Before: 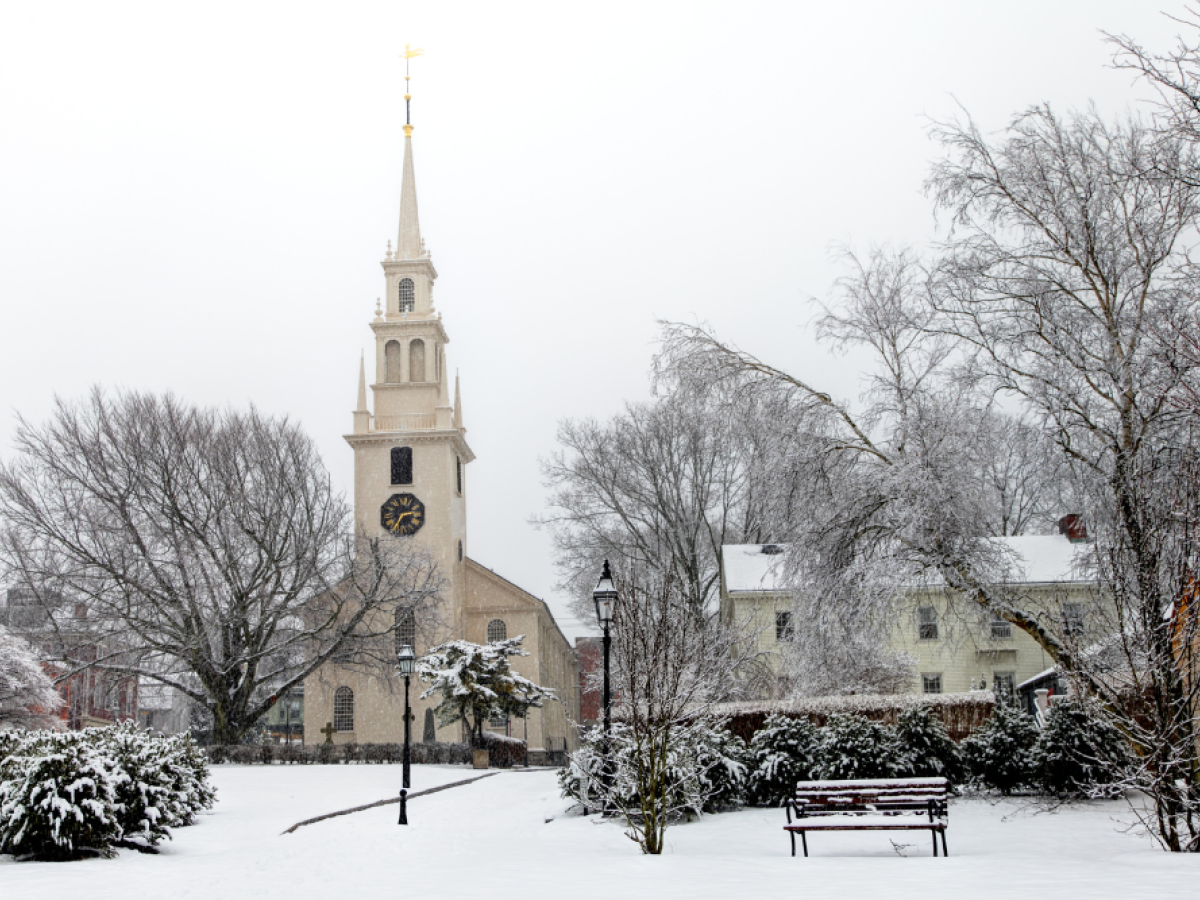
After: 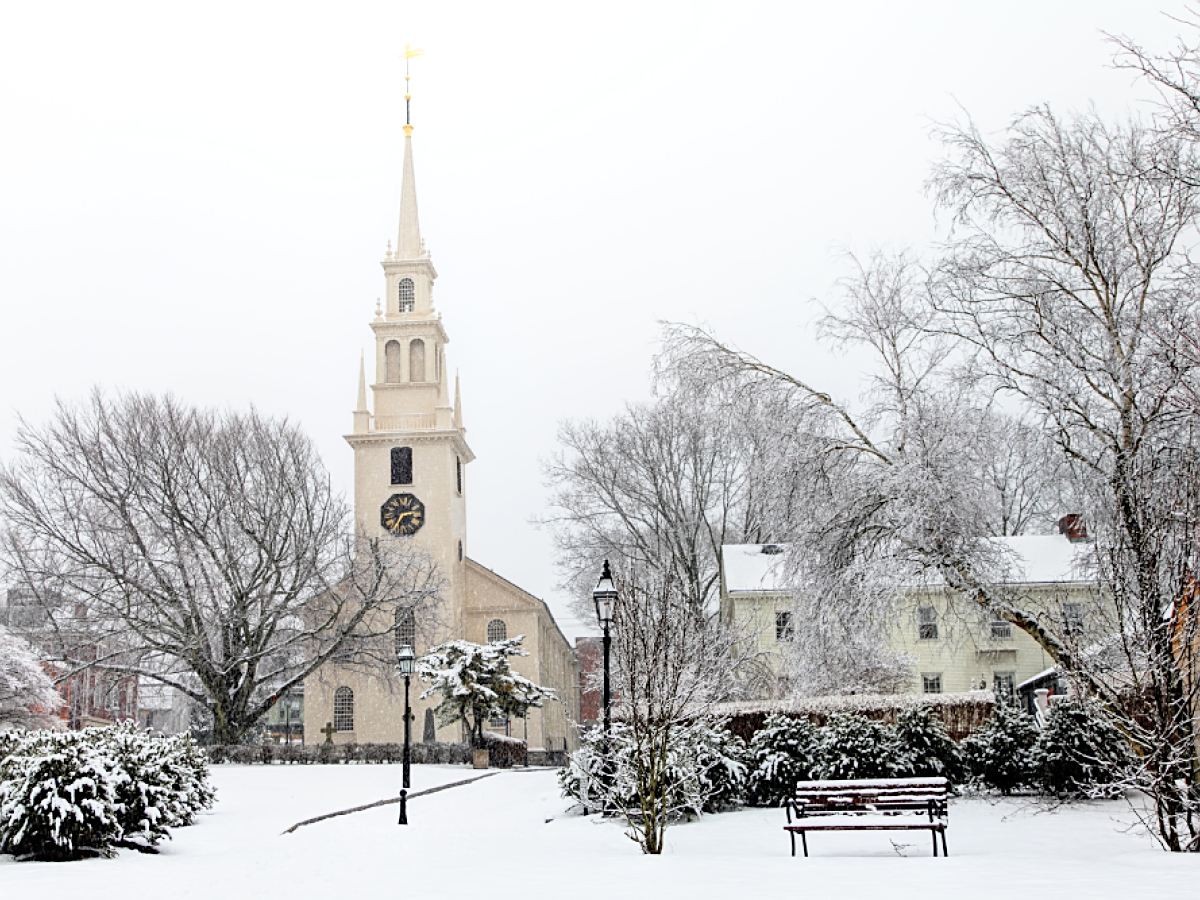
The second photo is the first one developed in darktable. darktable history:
contrast brightness saturation: contrast 0.14, brightness 0.21
sharpen: on, module defaults
